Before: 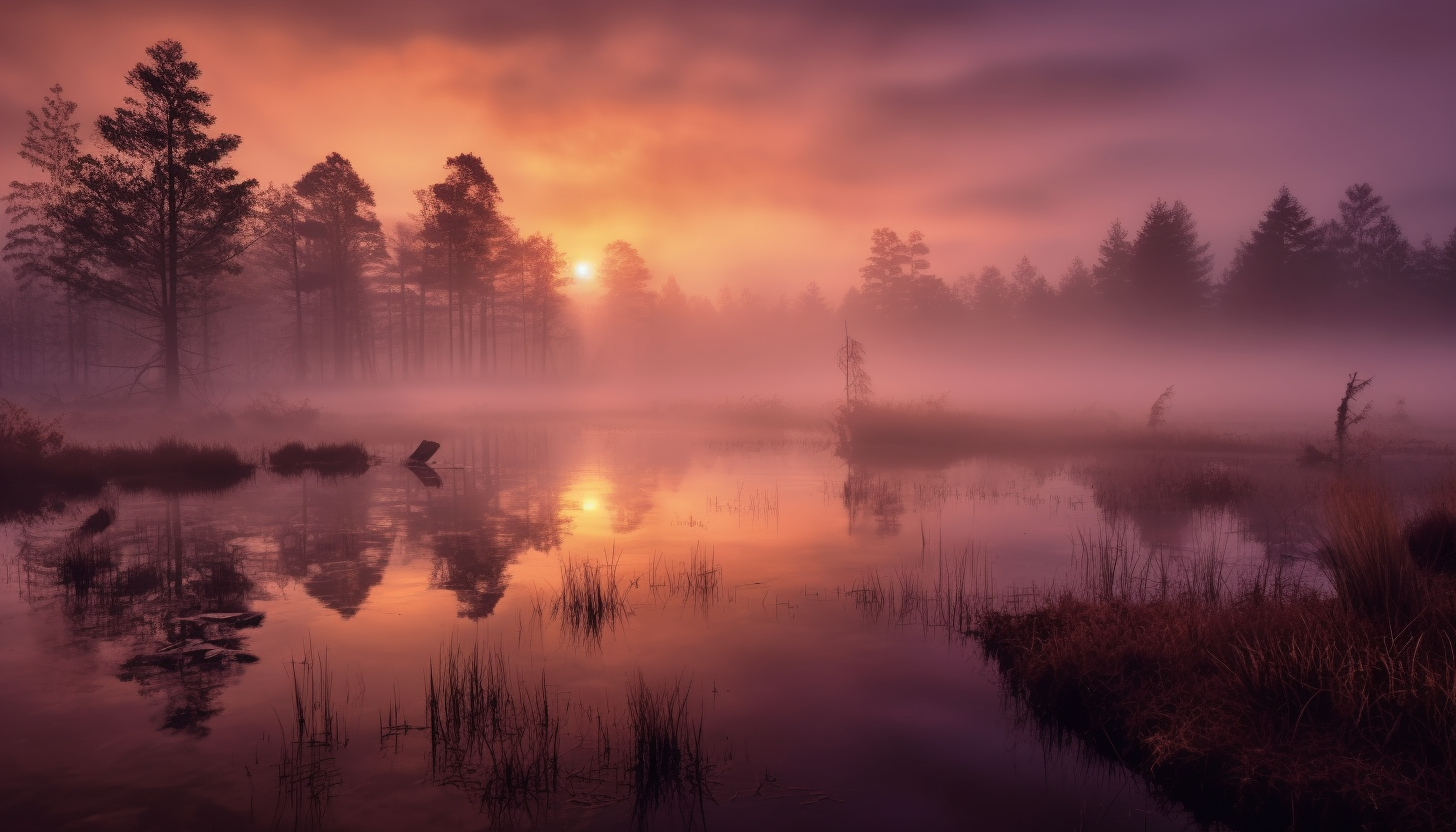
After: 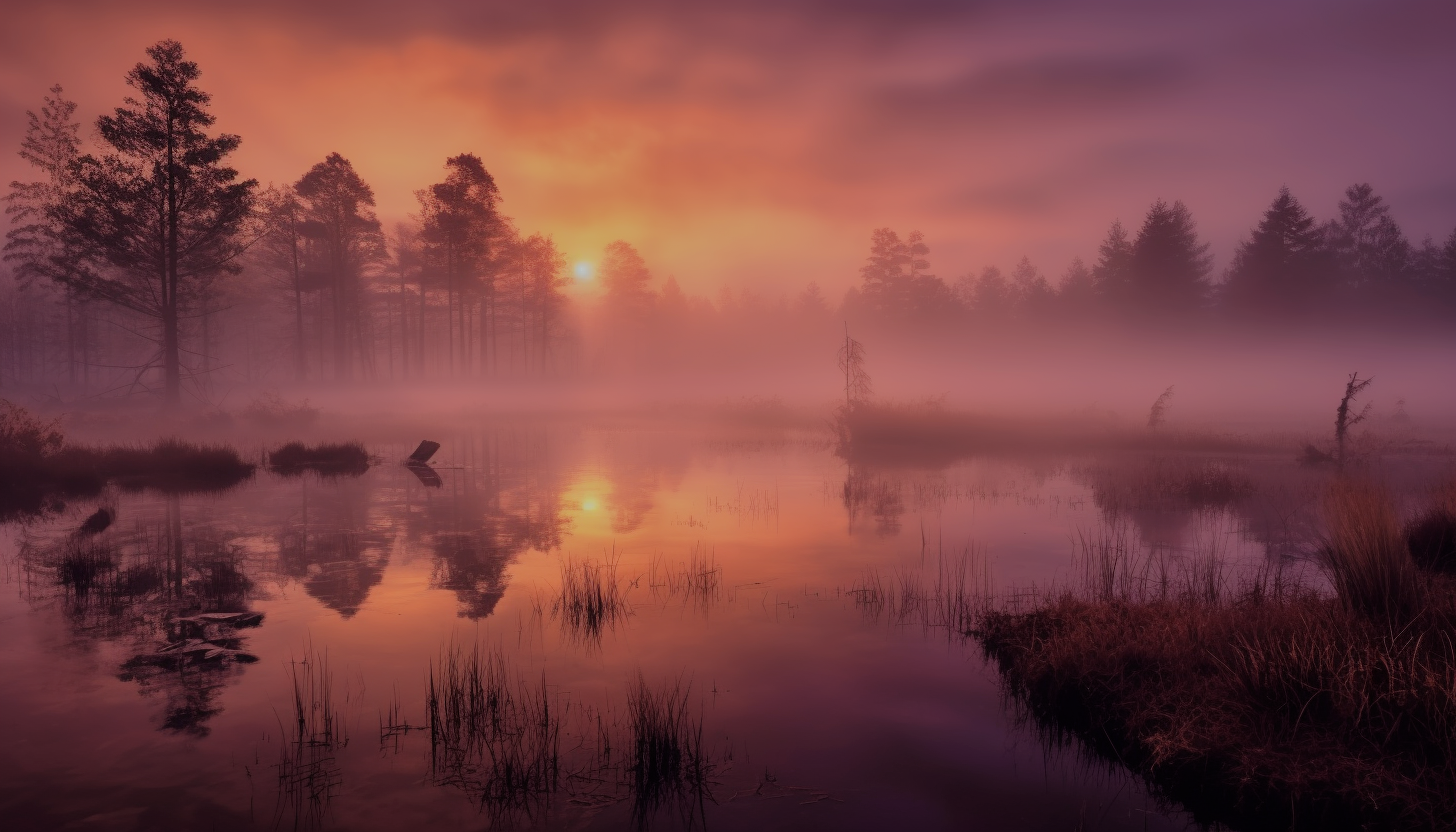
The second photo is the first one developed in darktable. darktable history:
filmic rgb: middle gray luminance 18.37%, black relative exposure -10.44 EV, white relative exposure 3.42 EV, target black luminance 0%, hardness 6.02, latitude 98.53%, contrast 0.851, shadows ↔ highlights balance 0.299%, preserve chrominance RGB euclidean norm (legacy), color science v4 (2020)
